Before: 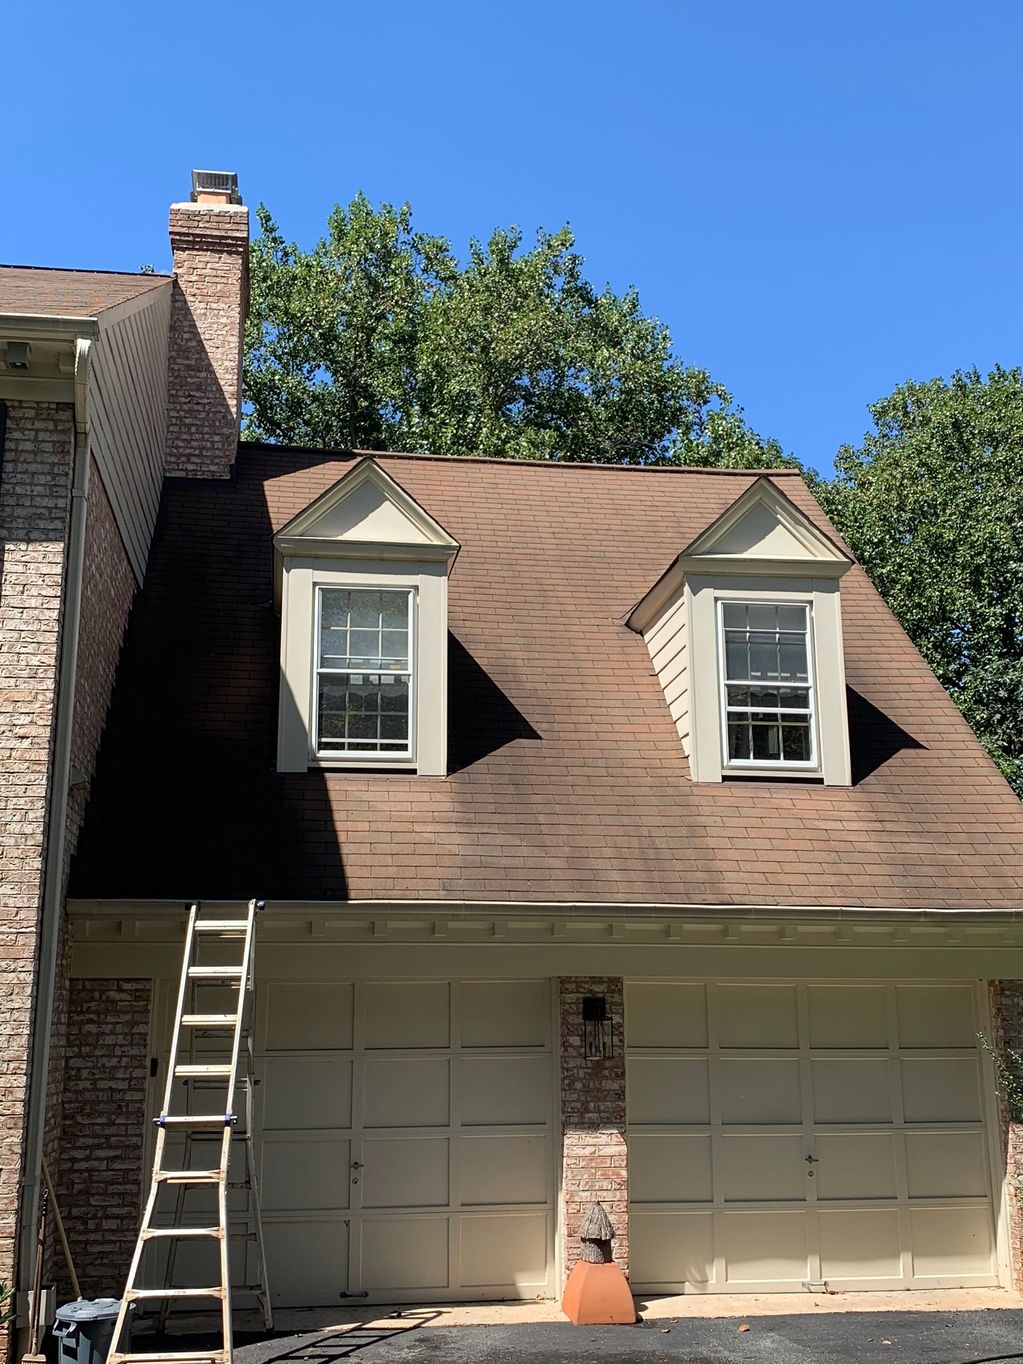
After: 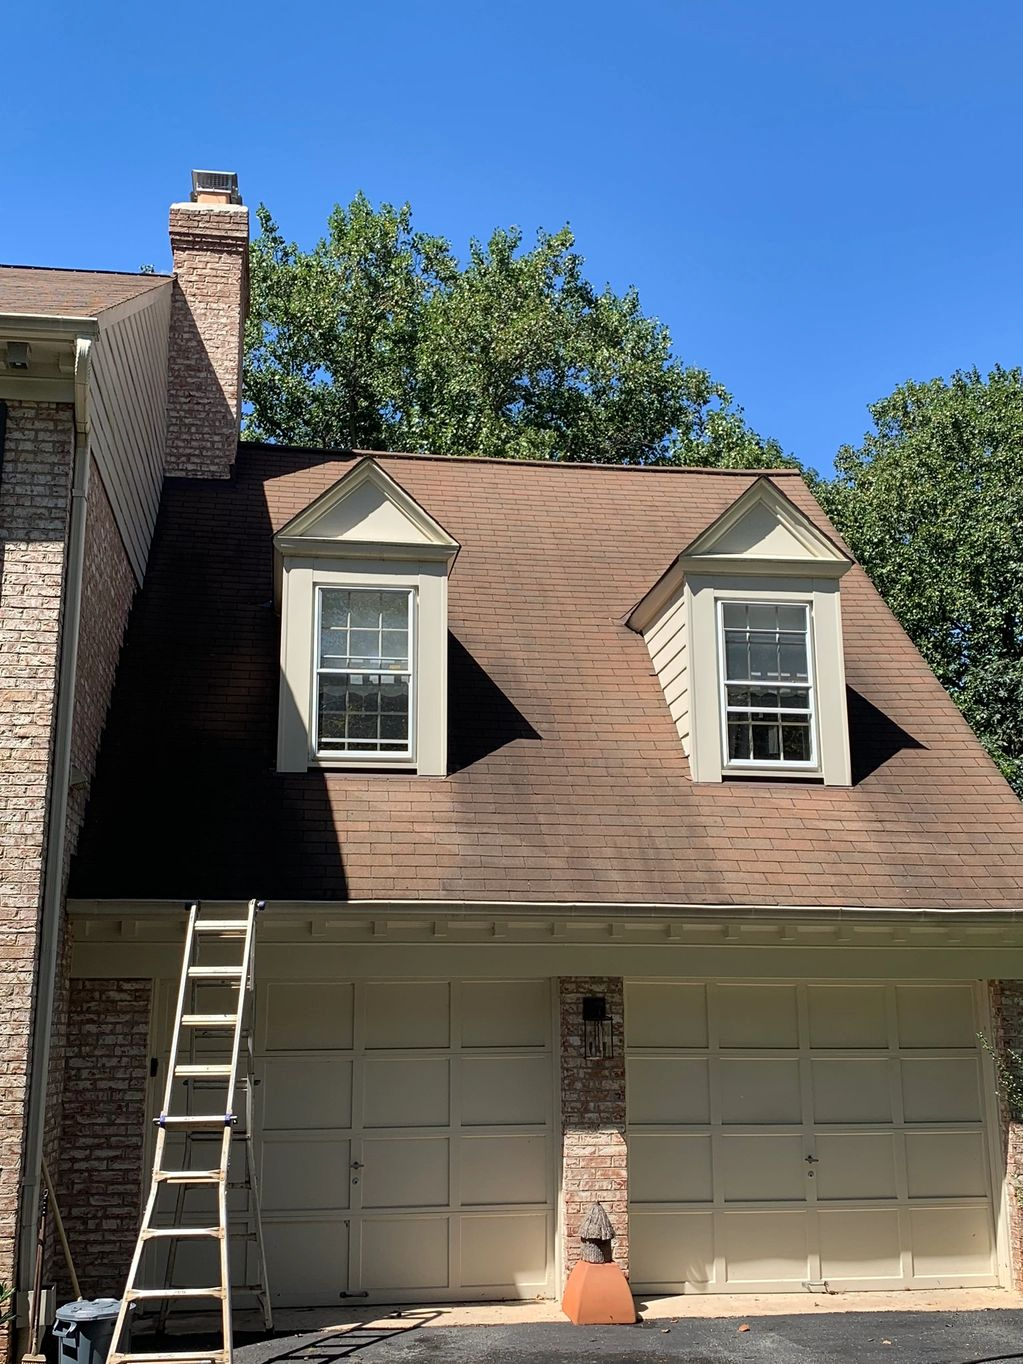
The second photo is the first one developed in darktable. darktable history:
shadows and highlights: shadows 21, highlights -81.55, soften with gaussian
